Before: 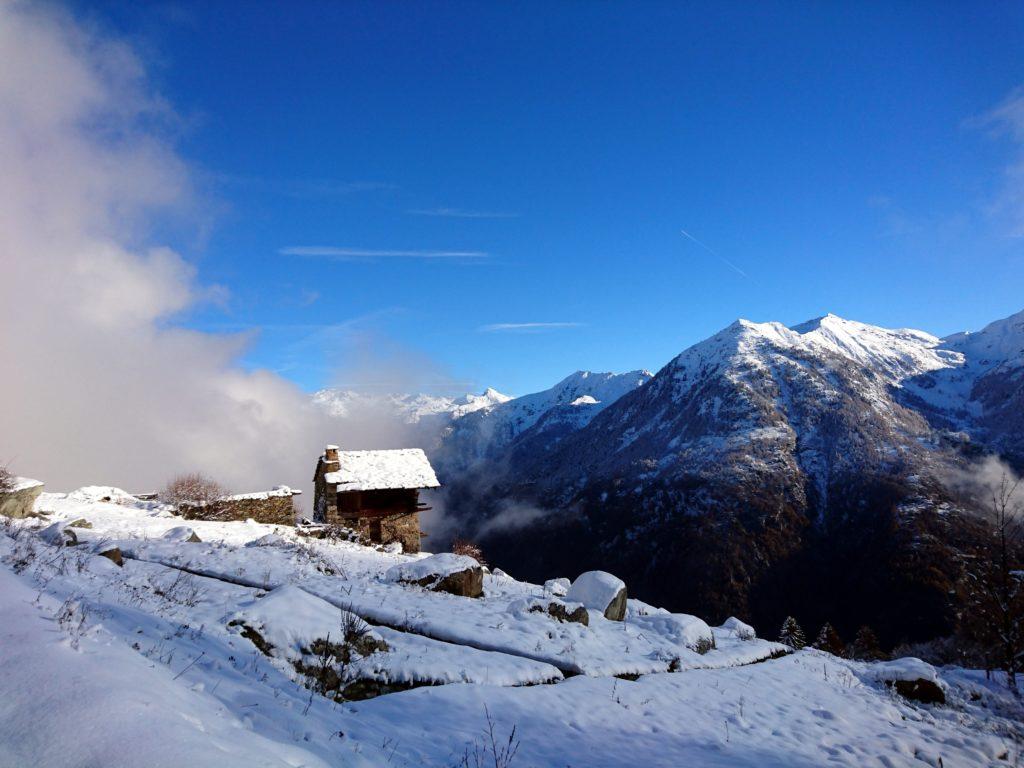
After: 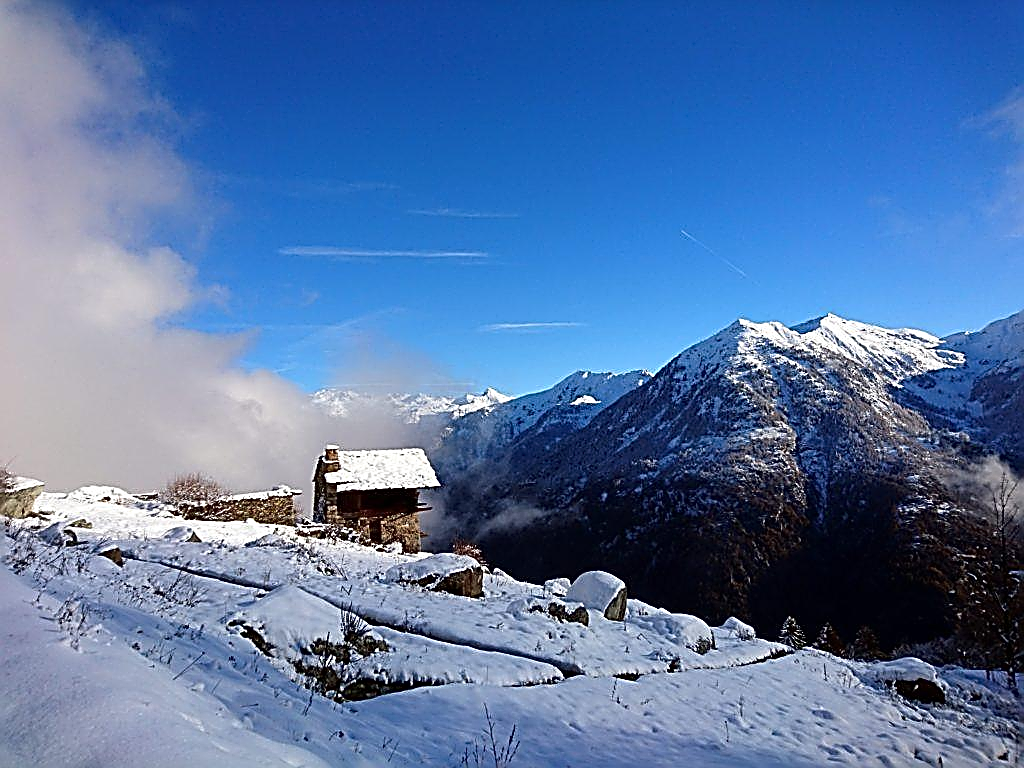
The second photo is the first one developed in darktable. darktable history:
sharpen: amount 1.983
tone equalizer: on, module defaults
